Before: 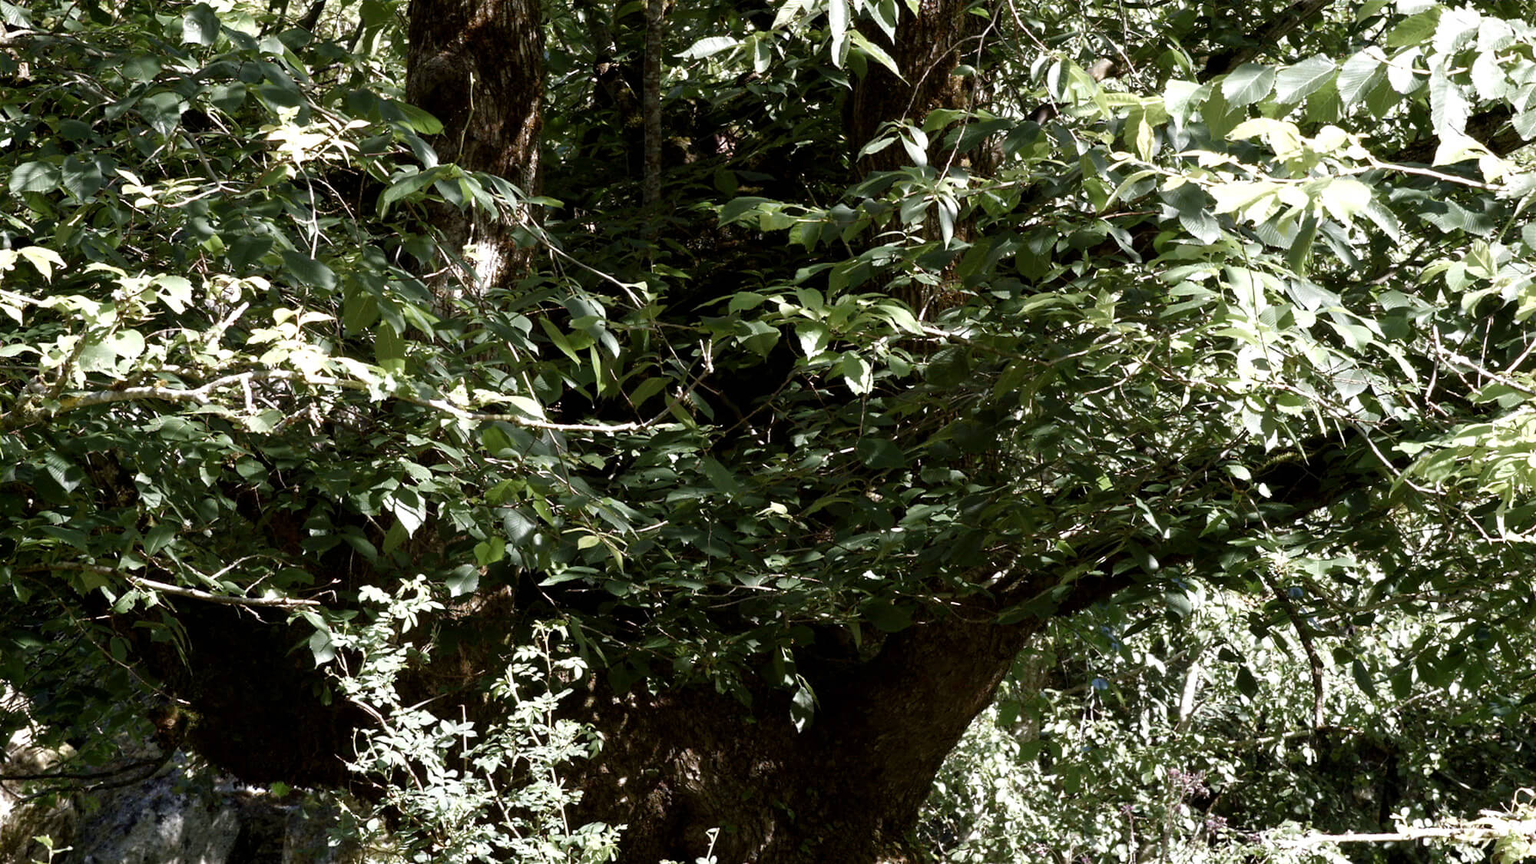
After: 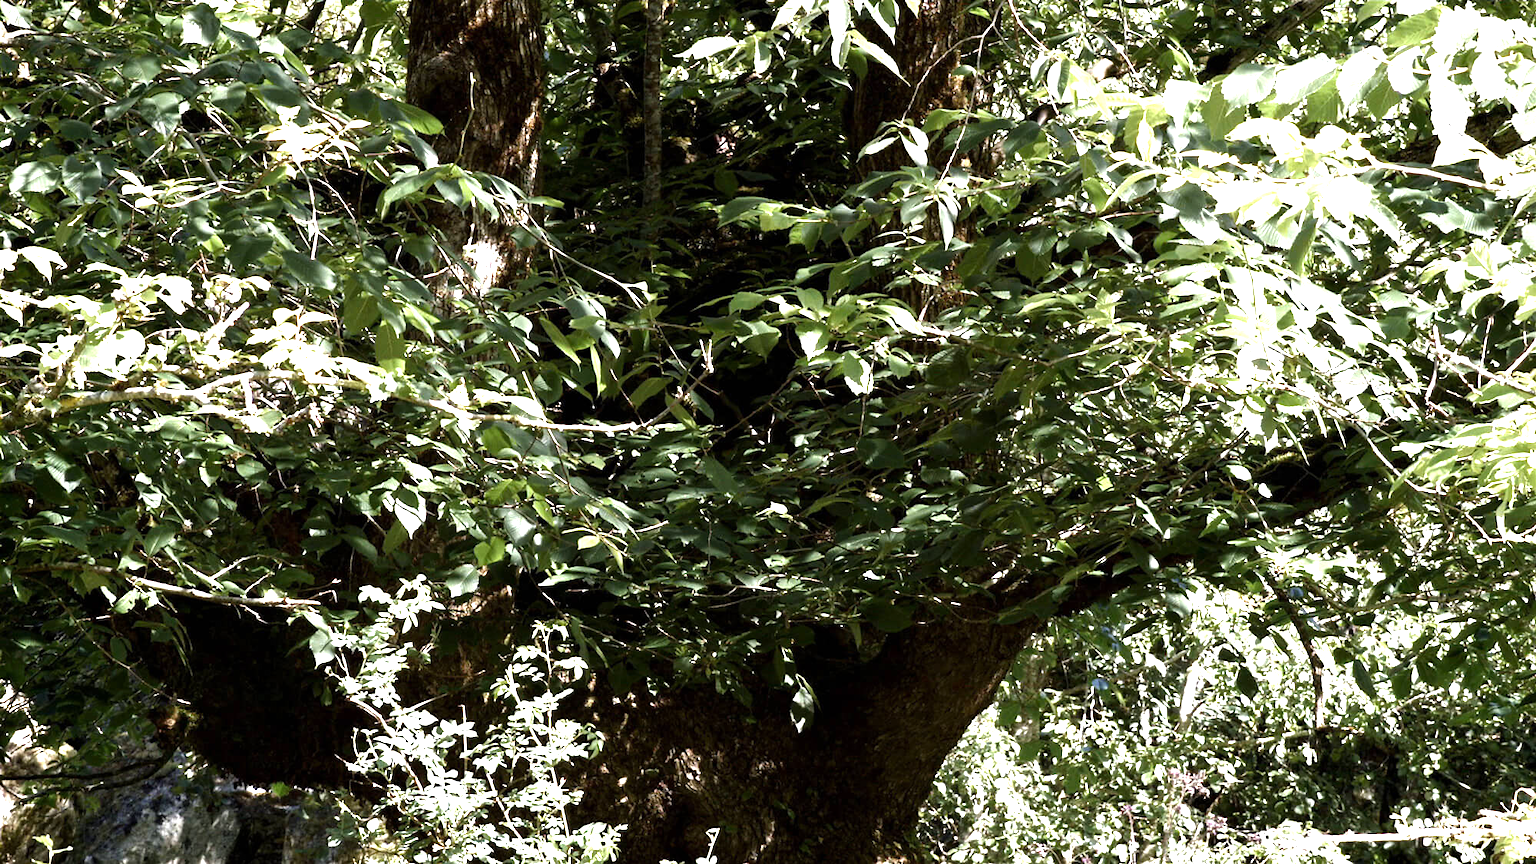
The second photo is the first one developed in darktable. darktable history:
exposure: exposure 0.217 EV, compensate highlight preservation false
tone equalizer: -8 EV -1.06 EV, -7 EV -1 EV, -6 EV -0.898 EV, -5 EV -0.579 EV, -3 EV 0.585 EV, -2 EV 0.88 EV, -1 EV 0.997 EV, +0 EV 1.06 EV, smoothing diameter 24.8%, edges refinement/feathering 9.59, preserve details guided filter
